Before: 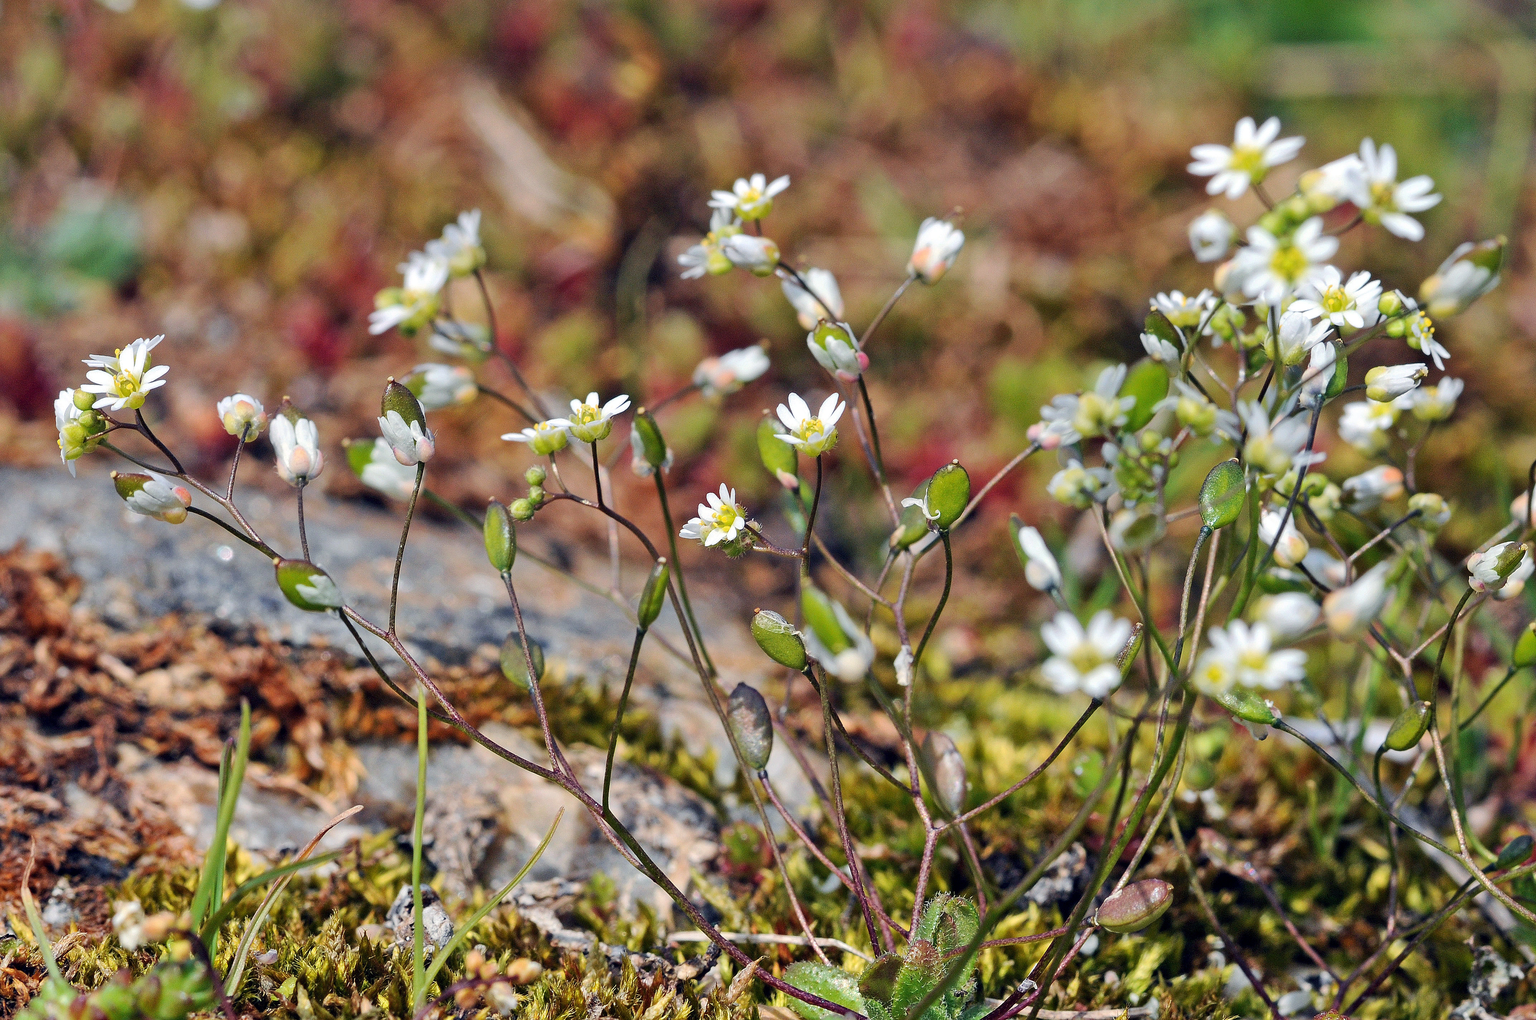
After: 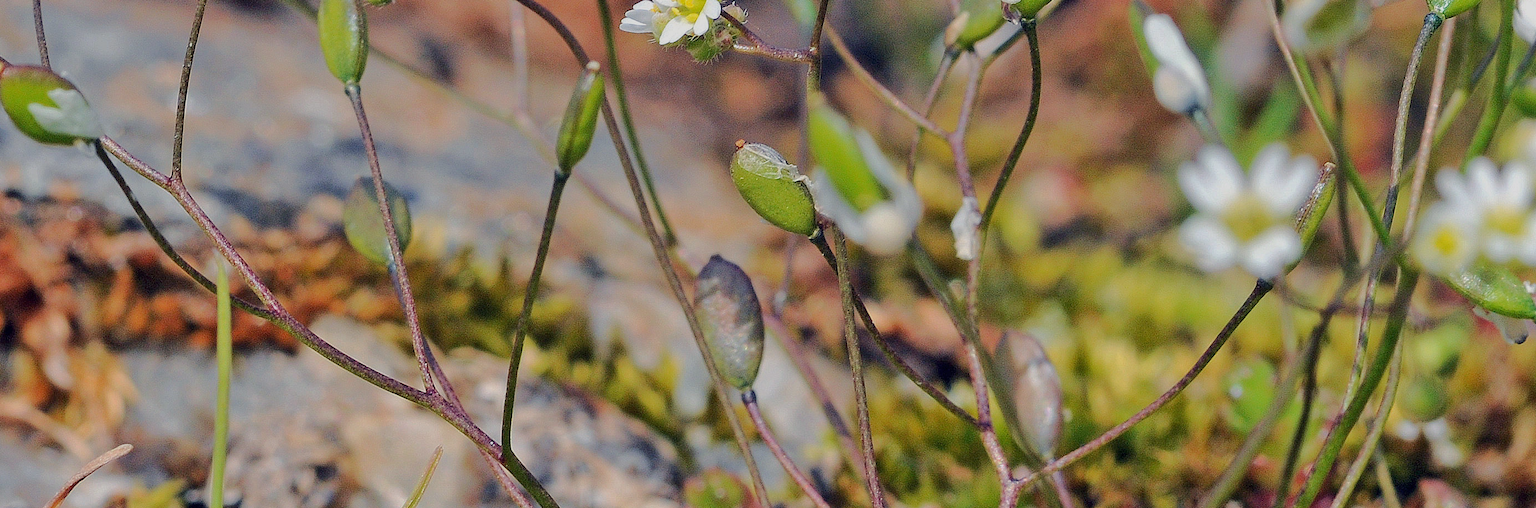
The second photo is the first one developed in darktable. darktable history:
tone curve: color space Lab, independent channels, preserve colors none
tone equalizer: -8 EV -0.023 EV, -7 EV 0.036 EV, -6 EV -0.006 EV, -5 EV 0.004 EV, -4 EV -0.032 EV, -3 EV -0.23 EV, -2 EV -0.668 EV, -1 EV -0.988 EV, +0 EV -0.994 EV, edges refinement/feathering 500, mask exposure compensation -1.57 EV, preserve details no
exposure: black level correction 0, exposure 0.498 EV, compensate exposure bias true, compensate highlight preservation false
crop: left 18.074%, top 50.759%, right 17.095%, bottom 16.92%
